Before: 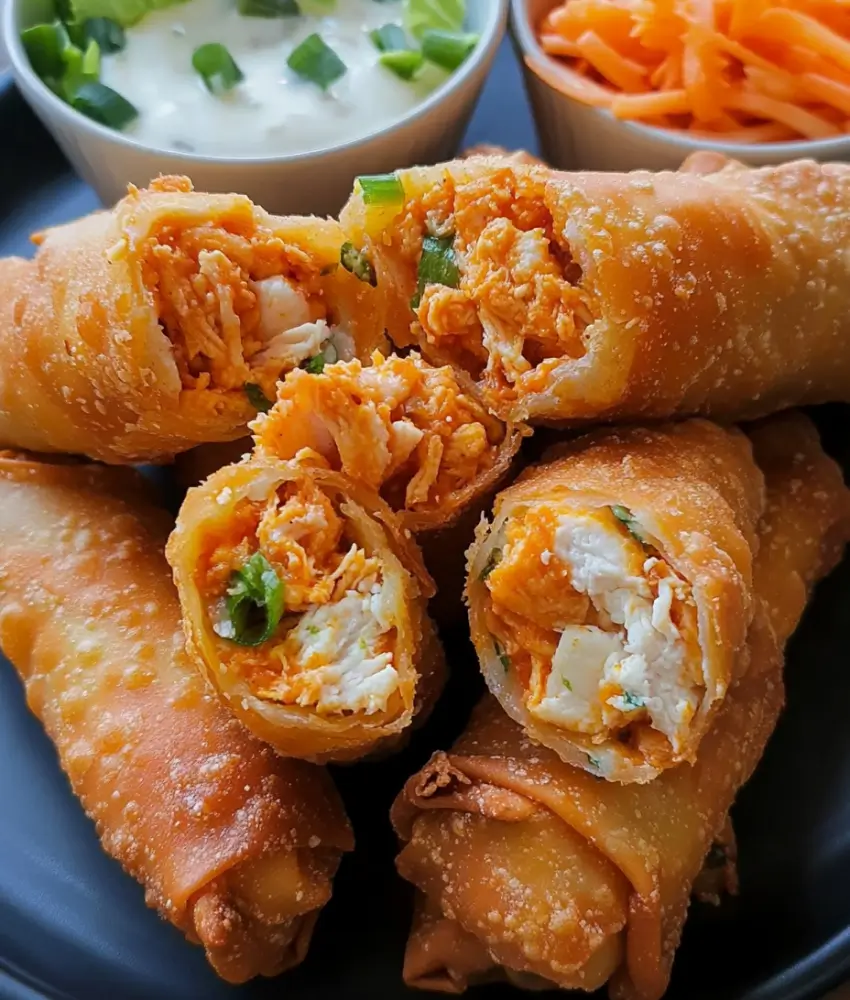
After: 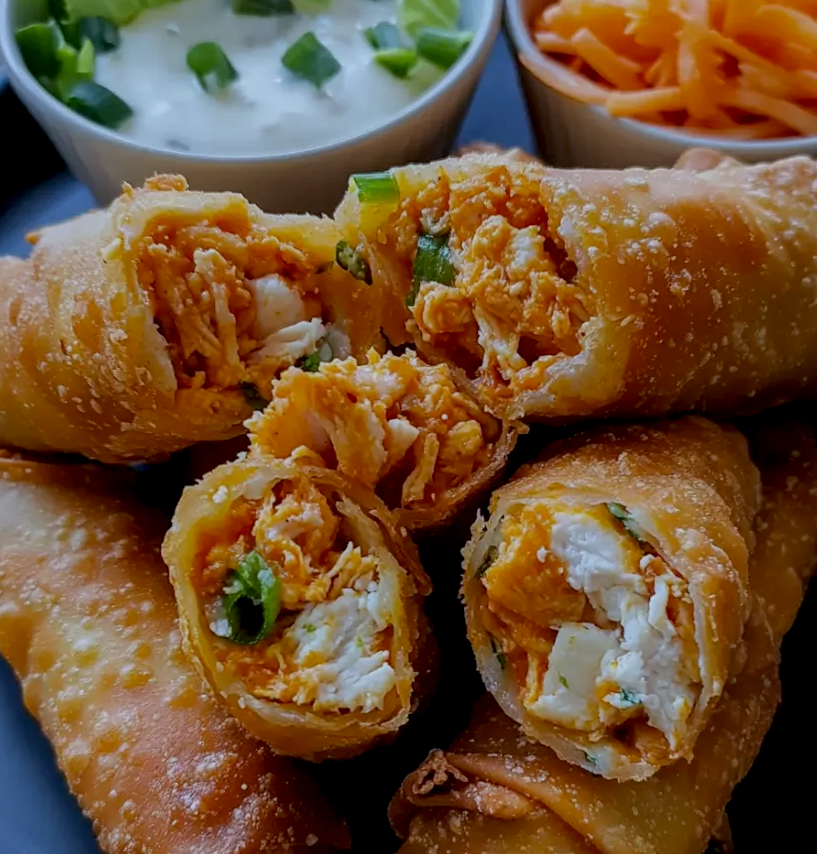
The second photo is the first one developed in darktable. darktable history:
exposure: black level correction 0.009, exposure -0.637 EV, compensate highlight preservation false
shadows and highlights: radius 331.84, shadows 53.55, highlights -100, compress 94.63%, highlights color adjustment 73.23%, soften with gaussian
crop and rotate: angle 0.2°, left 0.275%, right 3.127%, bottom 14.18%
white balance: red 0.924, blue 1.095
local contrast: on, module defaults
